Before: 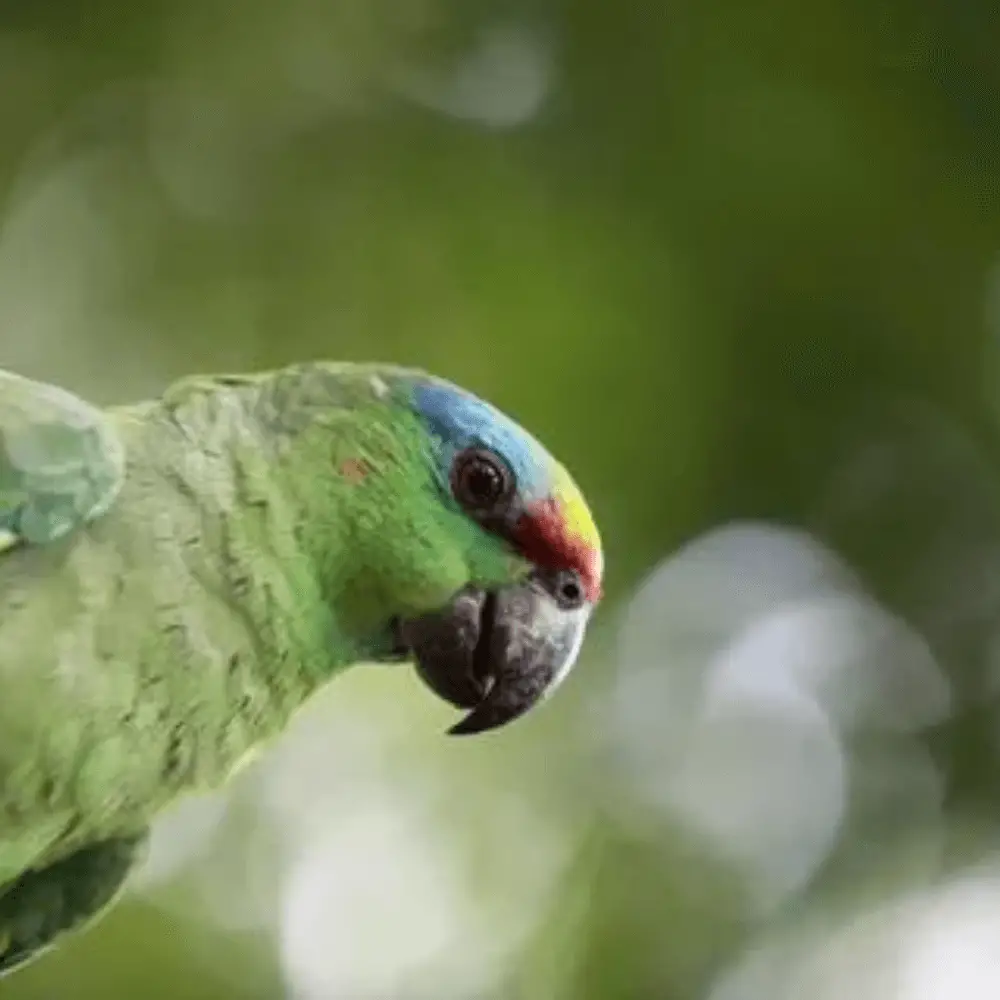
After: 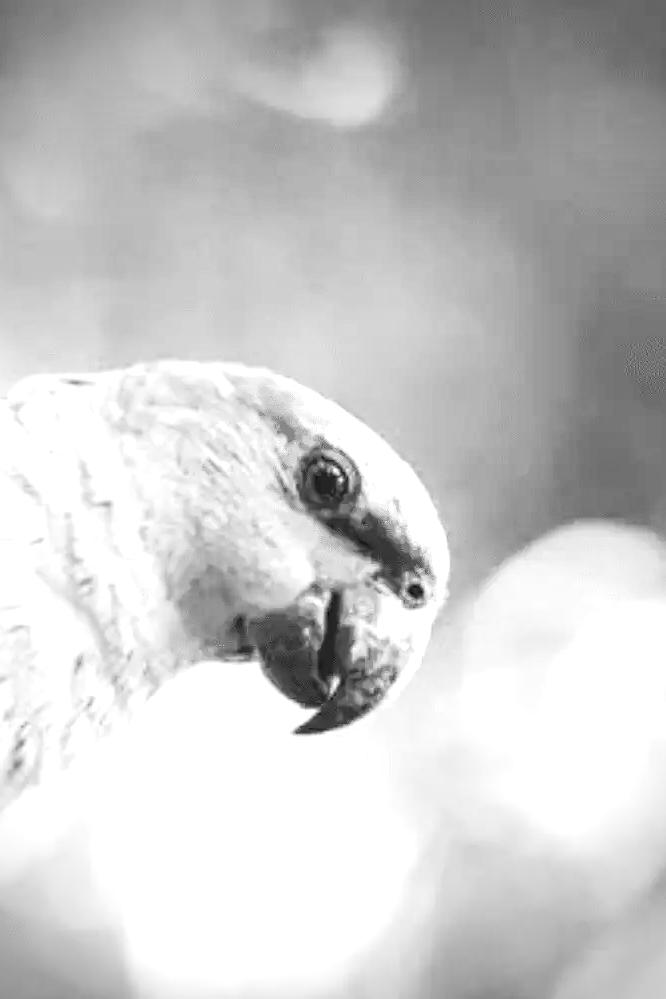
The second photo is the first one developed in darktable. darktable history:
local contrast: on, module defaults
contrast brightness saturation: contrast 0.2, brightness 0.16, saturation 0.22
color balance: input saturation 80.07%
crop and rotate: left 15.546%, right 17.787%
vignetting: fall-off radius 31.48%, brightness -0.472
exposure: black level correction 0.001, exposure 1.822 EV, compensate exposure bias true, compensate highlight preservation false
color balance rgb: perceptual saturation grading › global saturation 20%, perceptual saturation grading › highlights -25%, perceptual saturation grading › shadows 50%
monochrome: a 73.58, b 64.21
